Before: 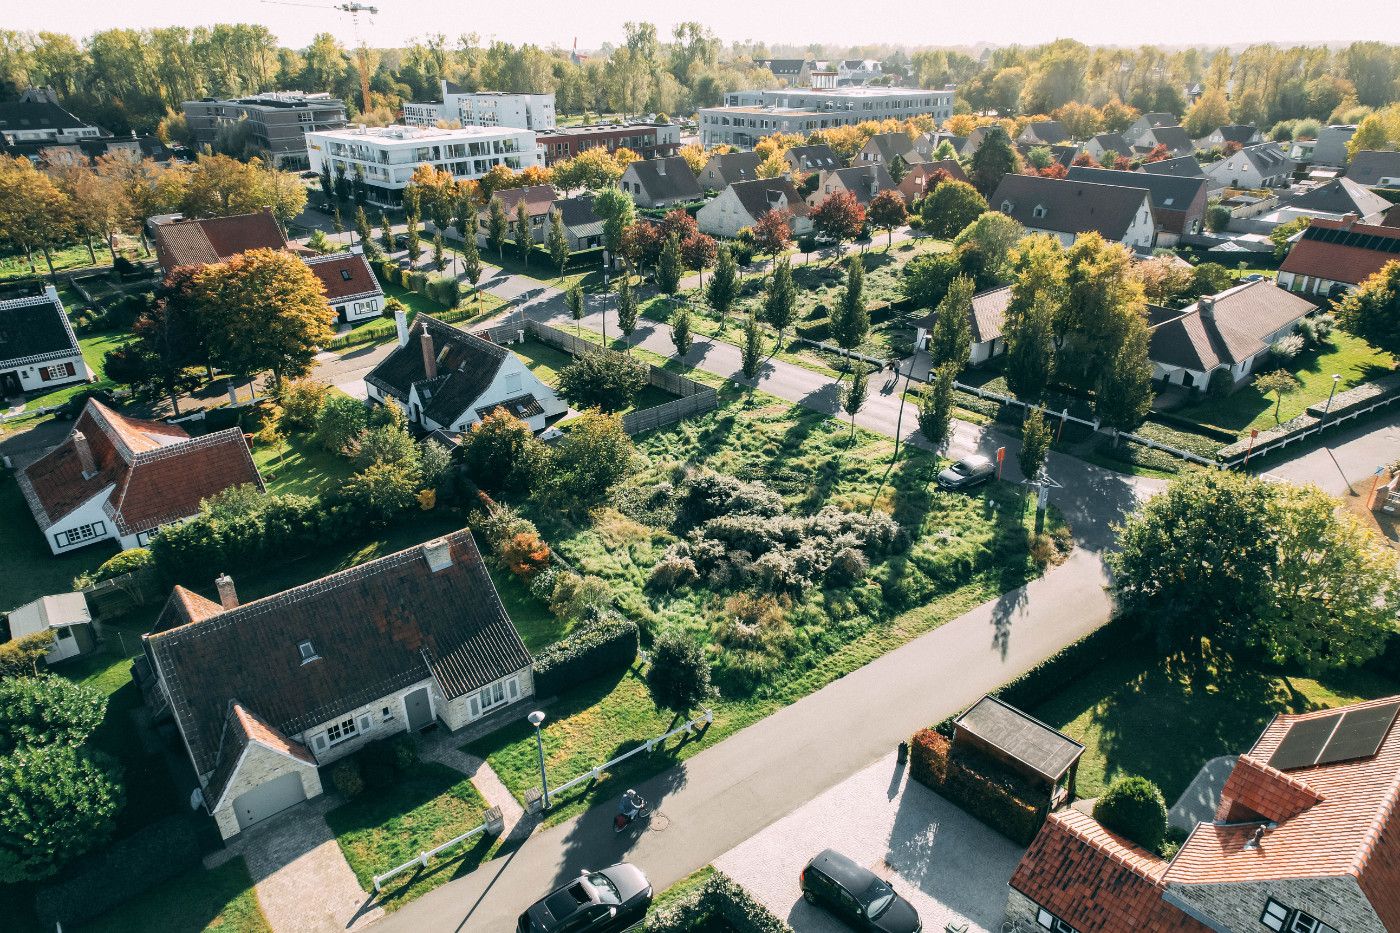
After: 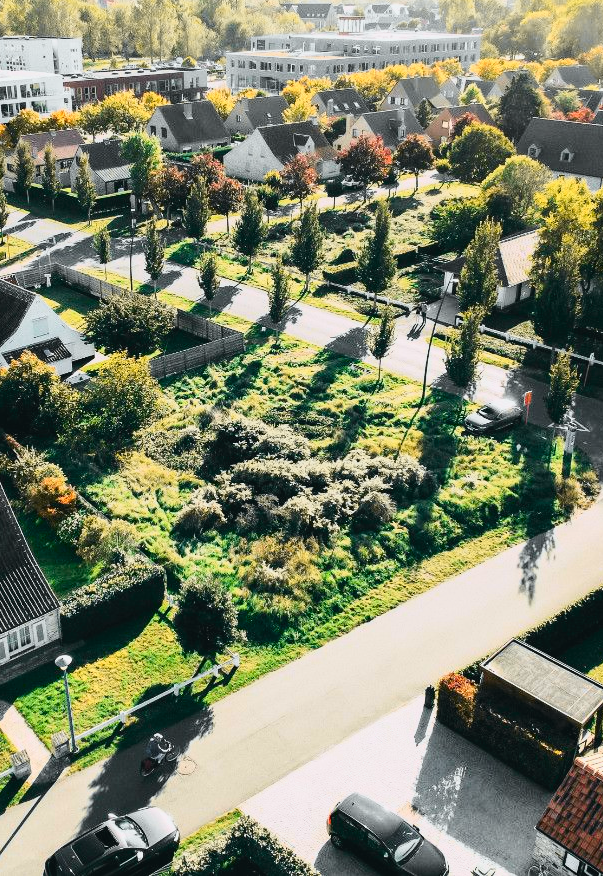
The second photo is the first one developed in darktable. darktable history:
color correction: highlights b* 0.042, saturation 0.987
tone curve: curves: ch0 [(0, 0.026) (0.058, 0.049) (0.246, 0.214) (0.437, 0.498) (0.55, 0.644) (0.657, 0.767) (0.822, 0.9) (1, 0.961)]; ch1 [(0, 0) (0.346, 0.307) (0.408, 0.369) (0.453, 0.457) (0.476, 0.489) (0.502, 0.493) (0.521, 0.515) (0.537, 0.531) (0.612, 0.641) (0.676, 0.728) (1, 1)]; ch2 [(0, 0) (0.346, 0.34) (0.434, 0.46) (0.485, 0.494) (0.5, 0.494) (0.511, 0.504) (0.537, 0.551) (0.579, 0.599) (0.625, 0.686) (1, 1)], color space Lab, independent channels, preserve colors none
crop: left 33.831%, top 6.042%, right 23.085%
